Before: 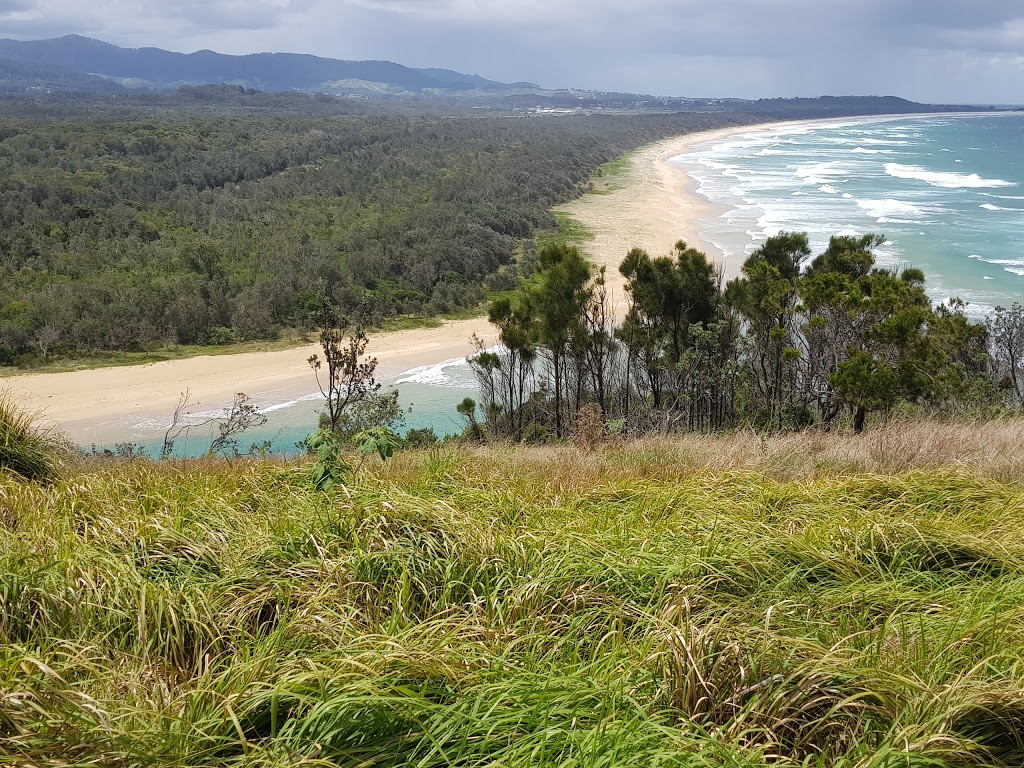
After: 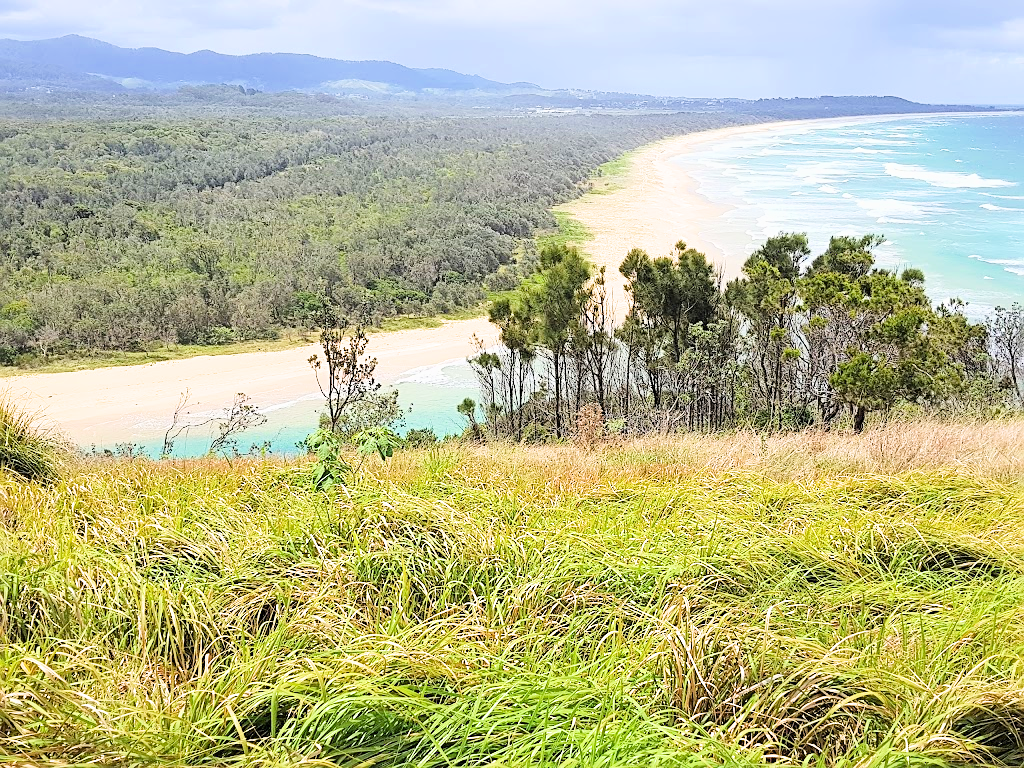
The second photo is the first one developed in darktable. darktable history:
sharpen: on, module defaults
filmic rgb: black relative exposure -7.35 EV, white relative exposure 5.08 EV, hardness 3.22, color science v6 (2022), iterations of high-quality reconstruction 0
exposure: exposure 2.03 EV, compensate highlight preservation false
